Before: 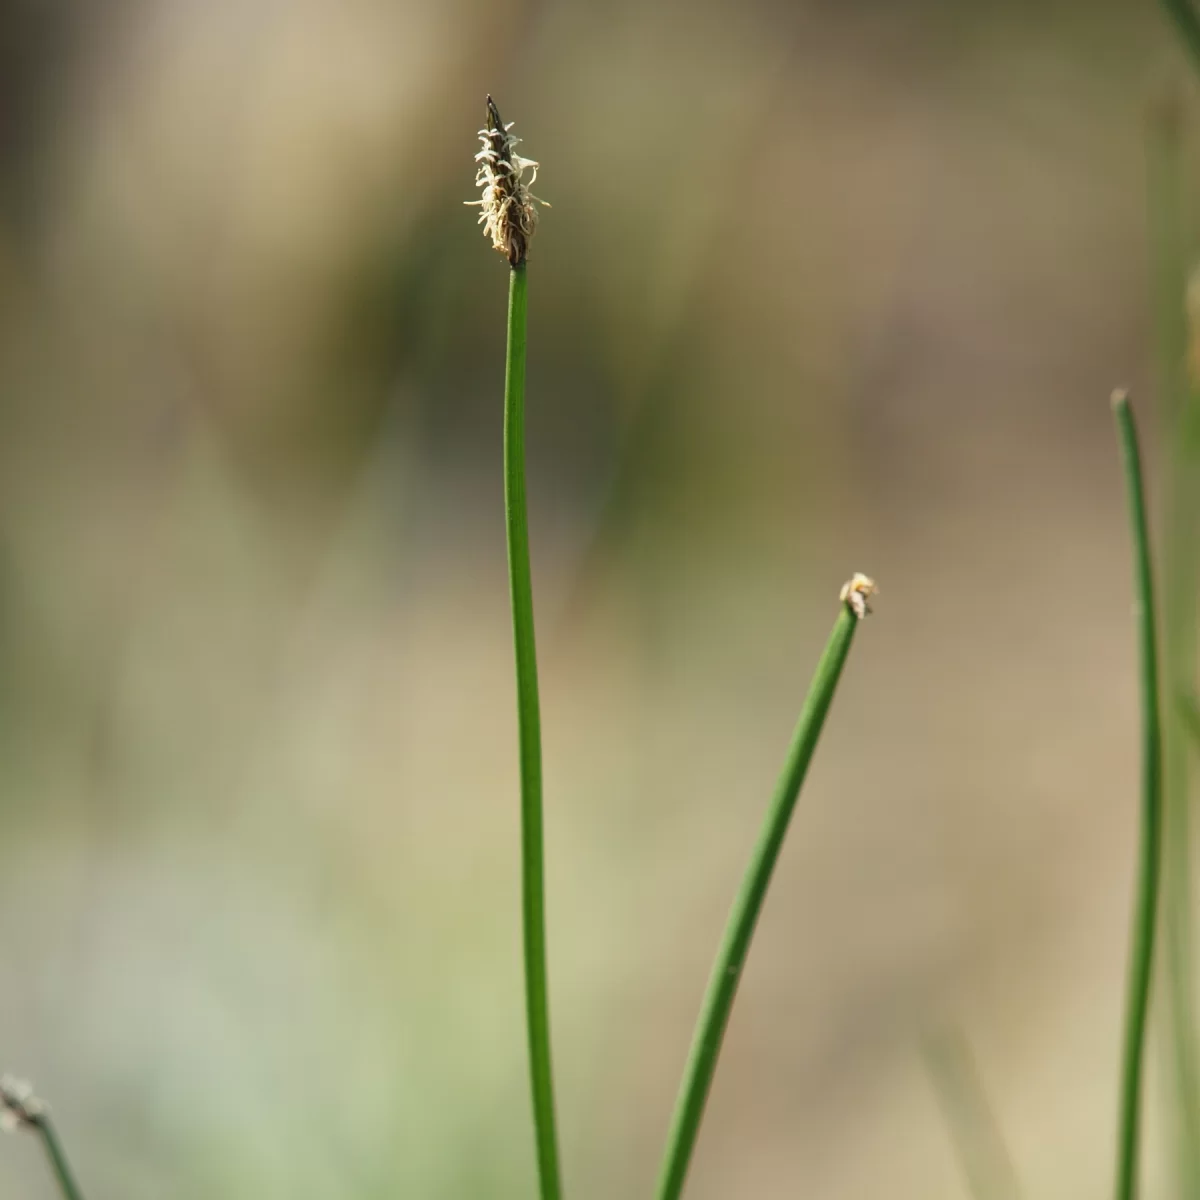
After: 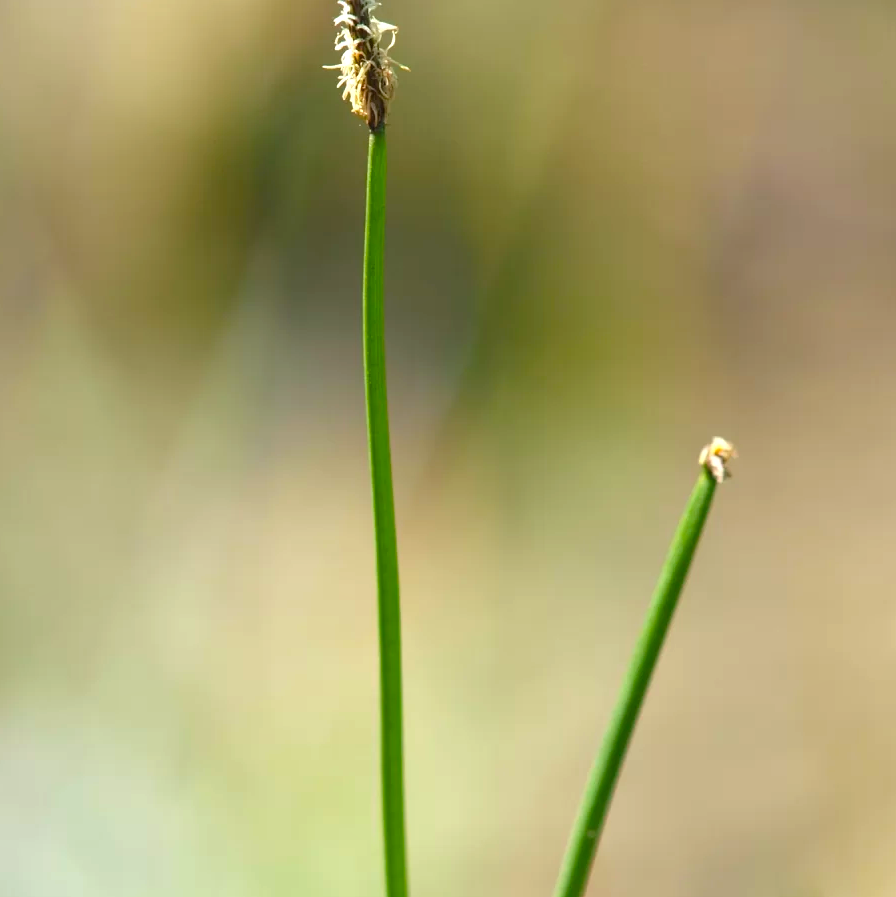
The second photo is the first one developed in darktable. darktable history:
color balance rgb: perceptual saturation grading › global saturation 25%, global vibrance 20%
exposure: exposure 0.564 EV, compensate highlight preservation false
shadows and highlights: shadows 25, highlights -25
crop and rotate: left 11.831%, top 11.346%, right 13.429%, bottom 13.899%
white balance: red 0.983, blue 1.036
